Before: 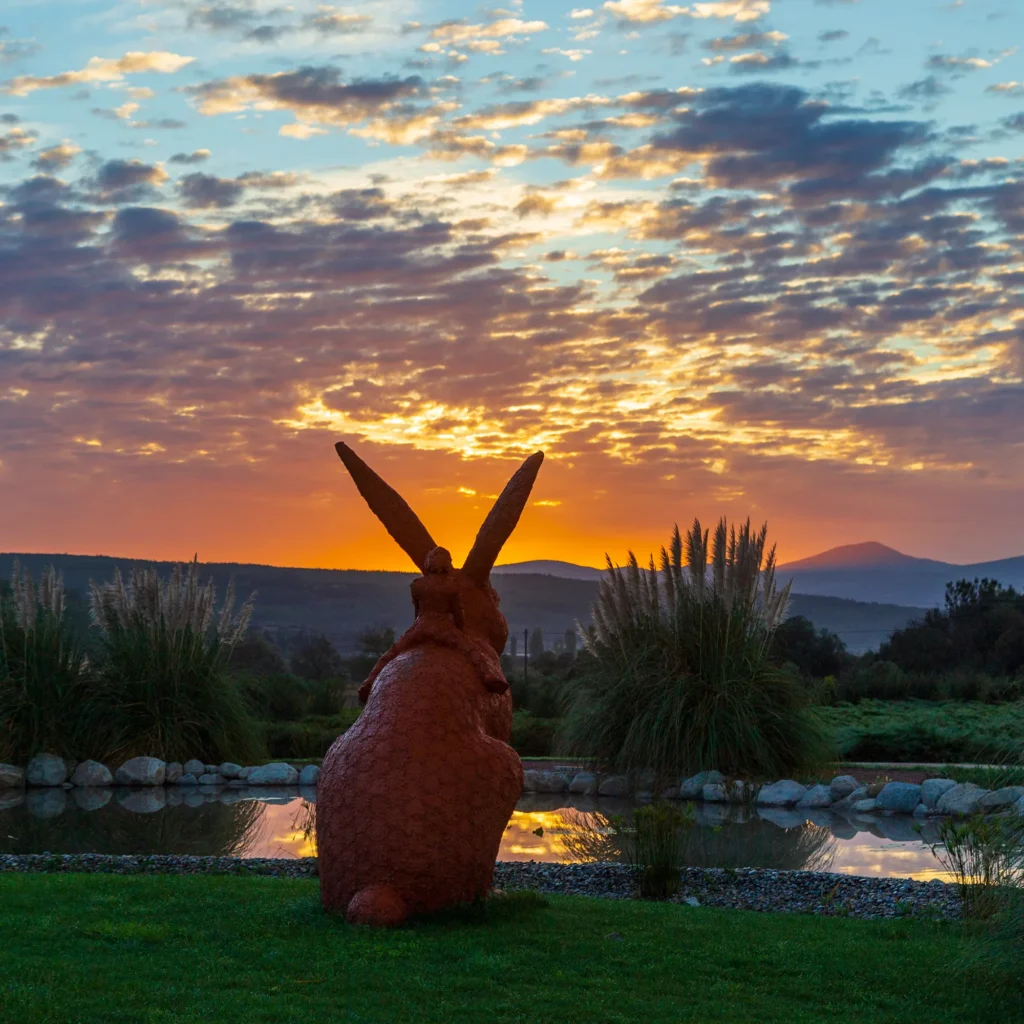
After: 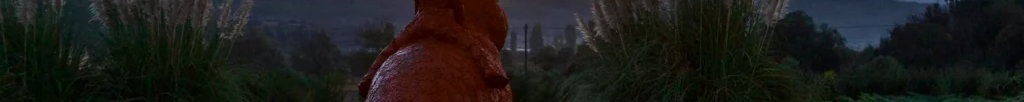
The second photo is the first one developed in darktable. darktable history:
contrast brightness saturation: contrast 0.14
crop and rotate: top 59.084%, bottom 30.916%
